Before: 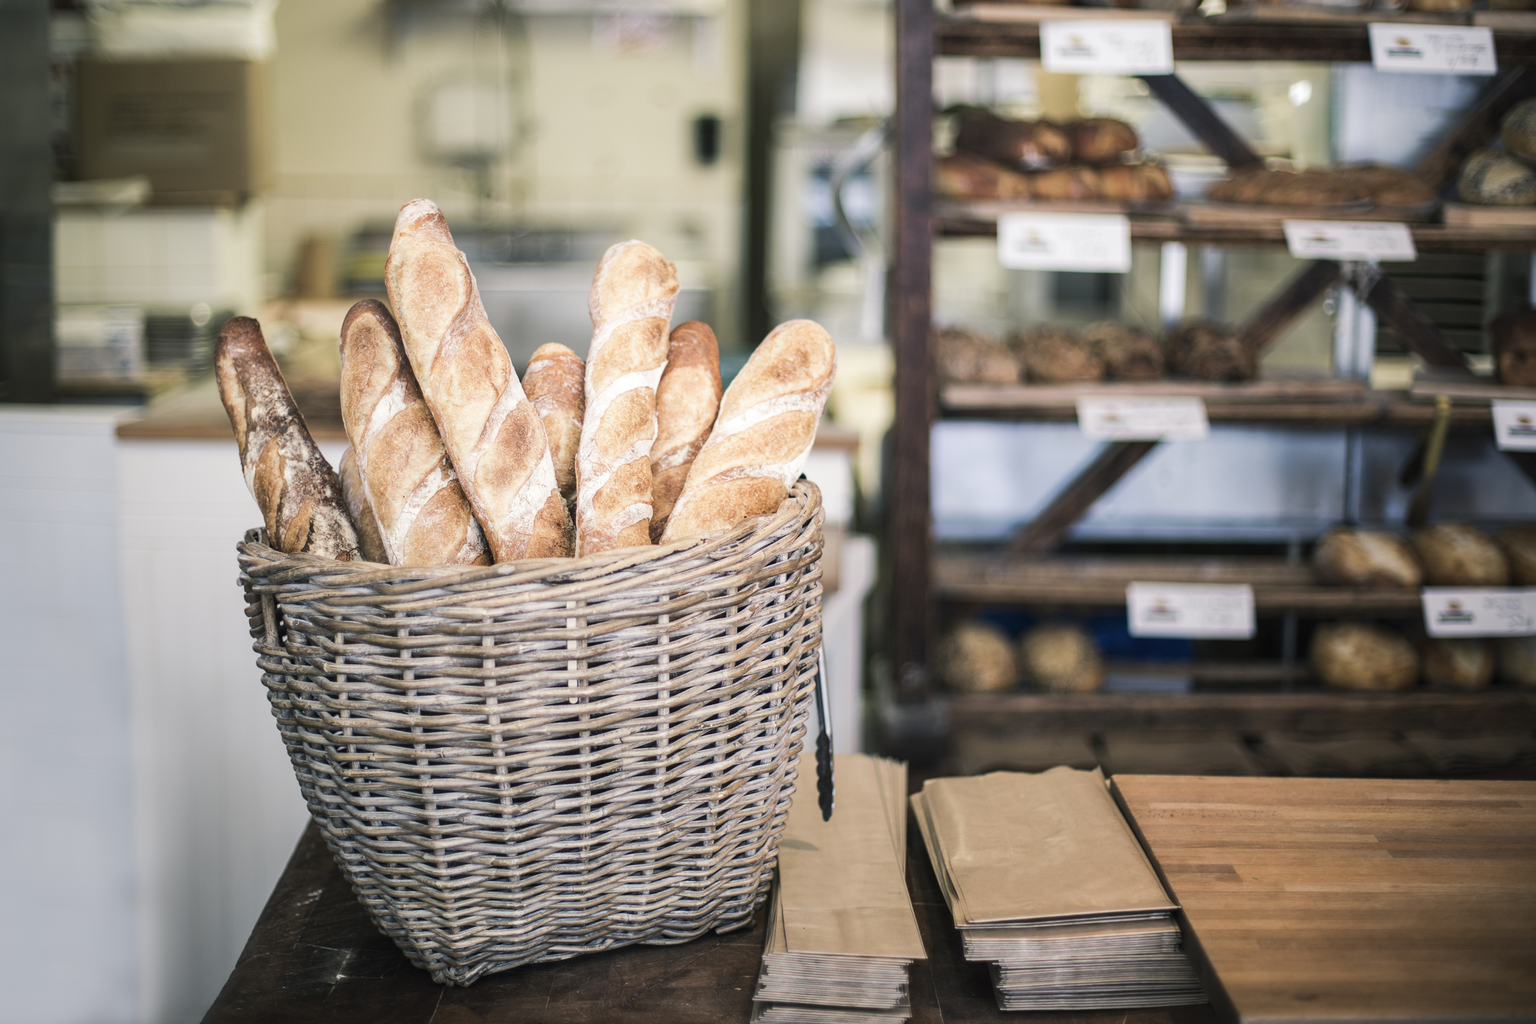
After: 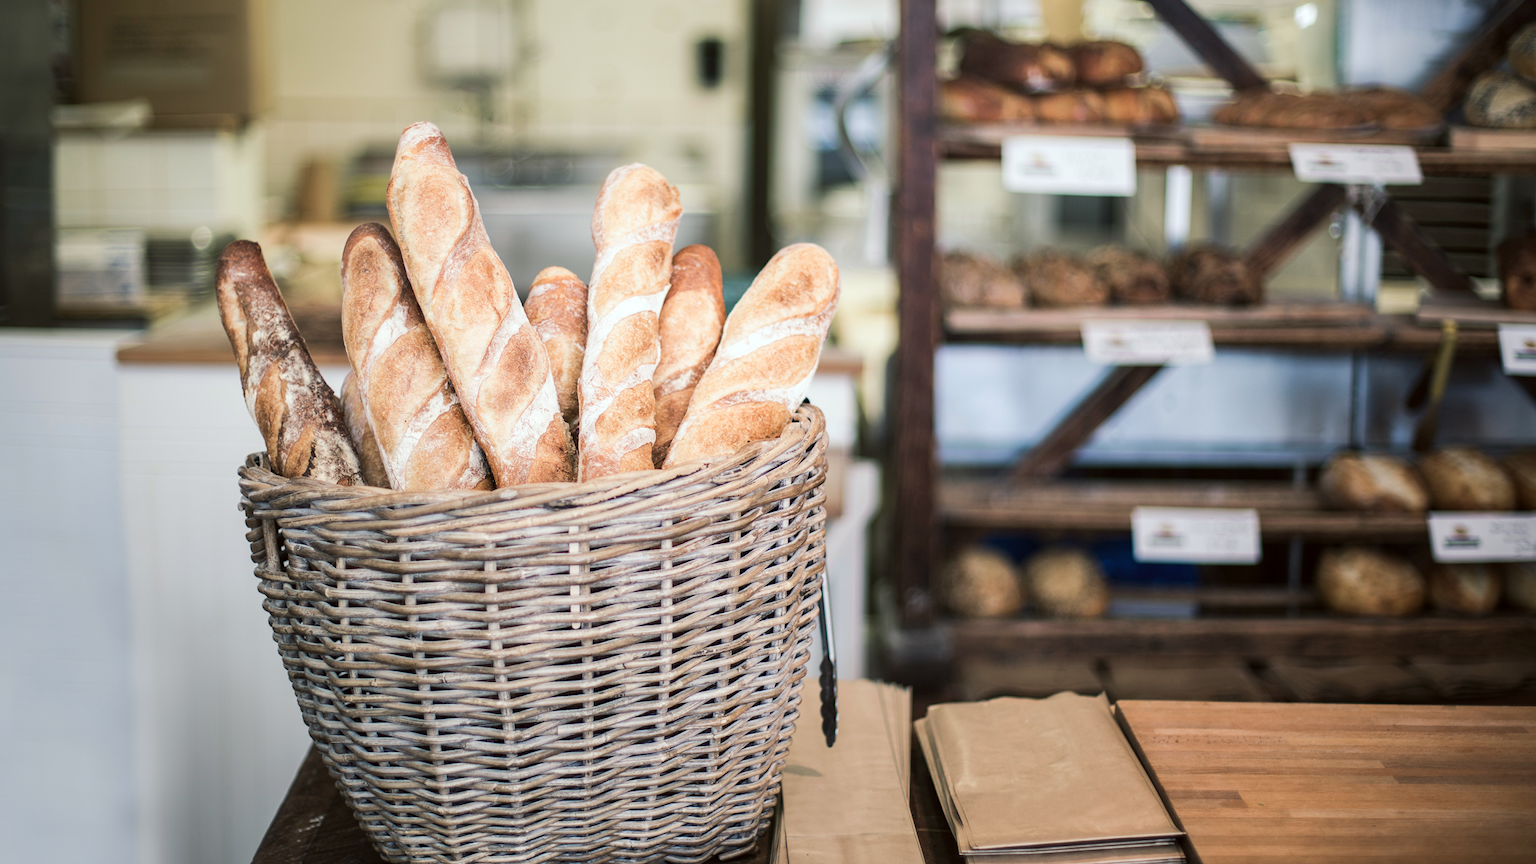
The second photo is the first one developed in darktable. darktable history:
crop: top 7.625%, bottom 8.027%
color correction: highlights a* -2.73, highlights b* -2.09, shadows a* 2.41, shadows b* 2.73
